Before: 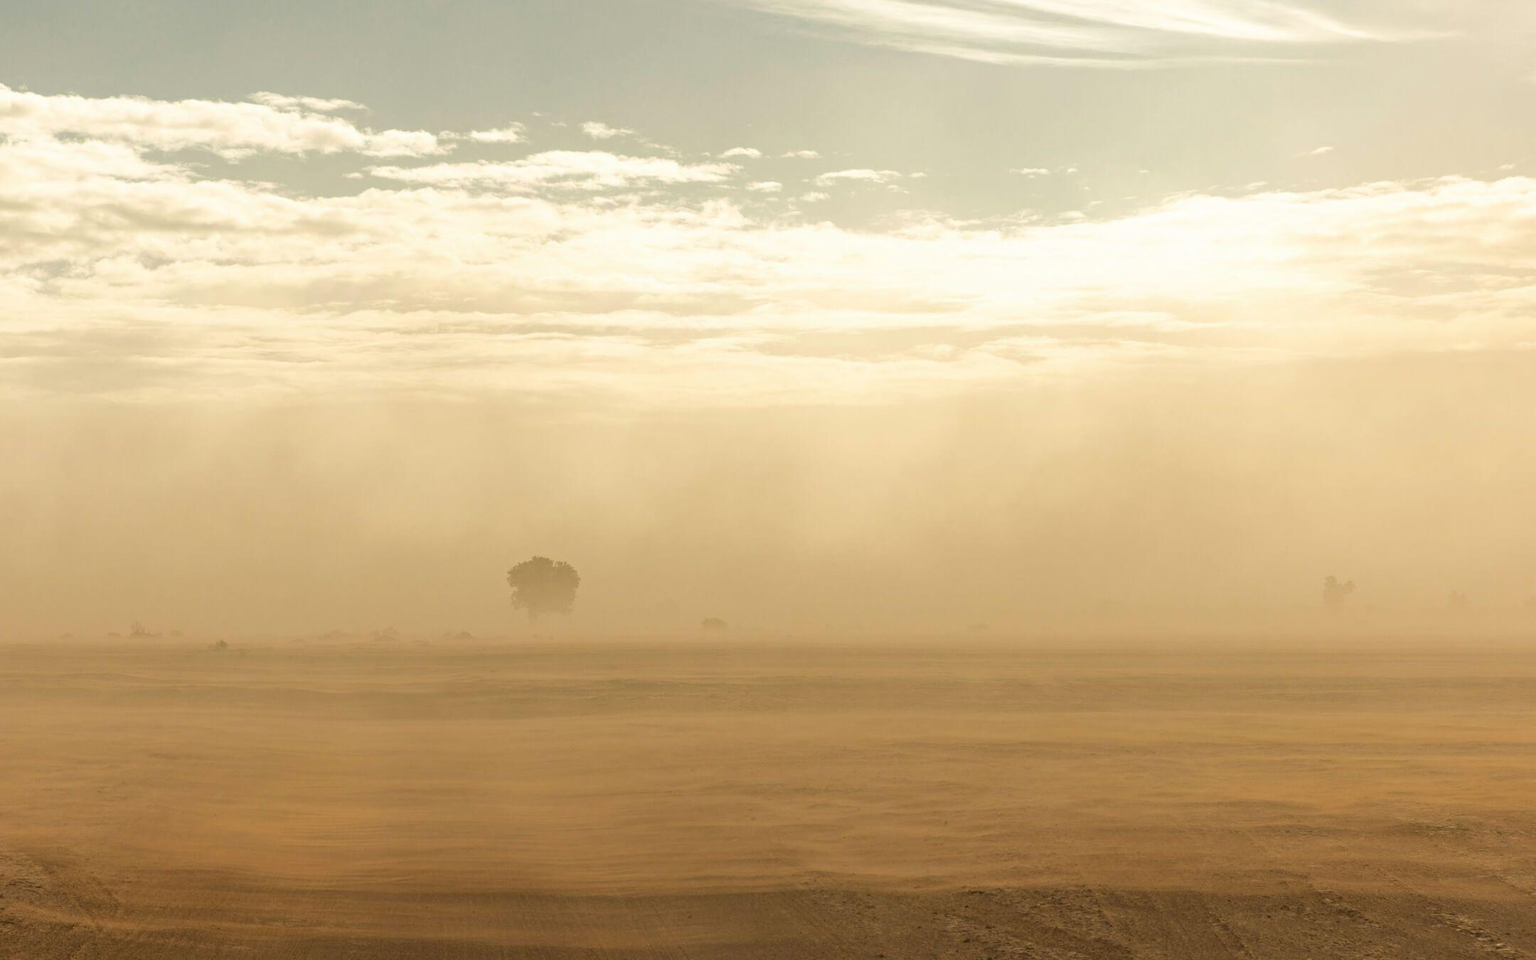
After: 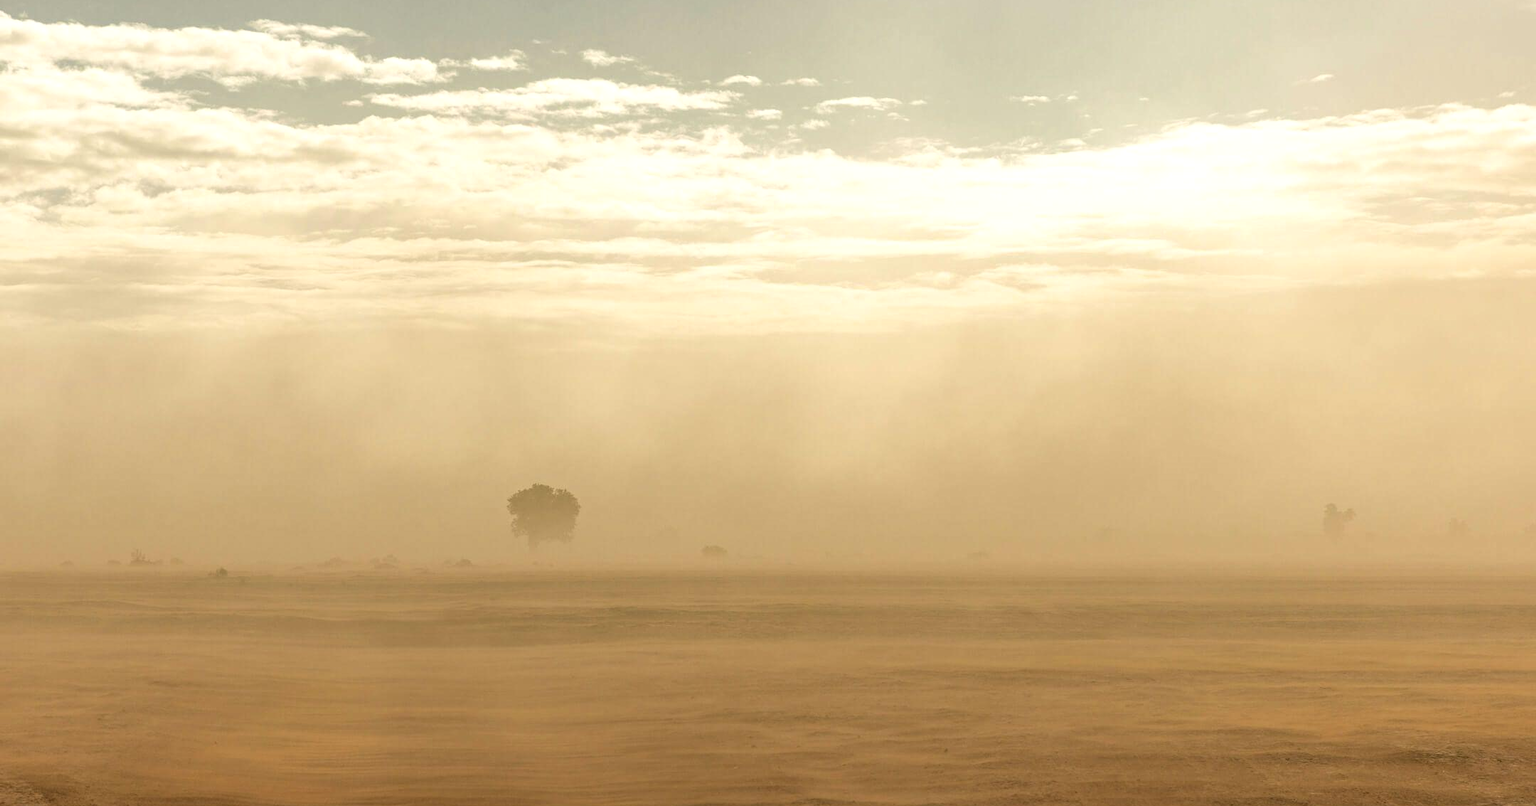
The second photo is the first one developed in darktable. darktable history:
crop: top 7.625%, bottom 8.027%
local contrast: on, module defaults
